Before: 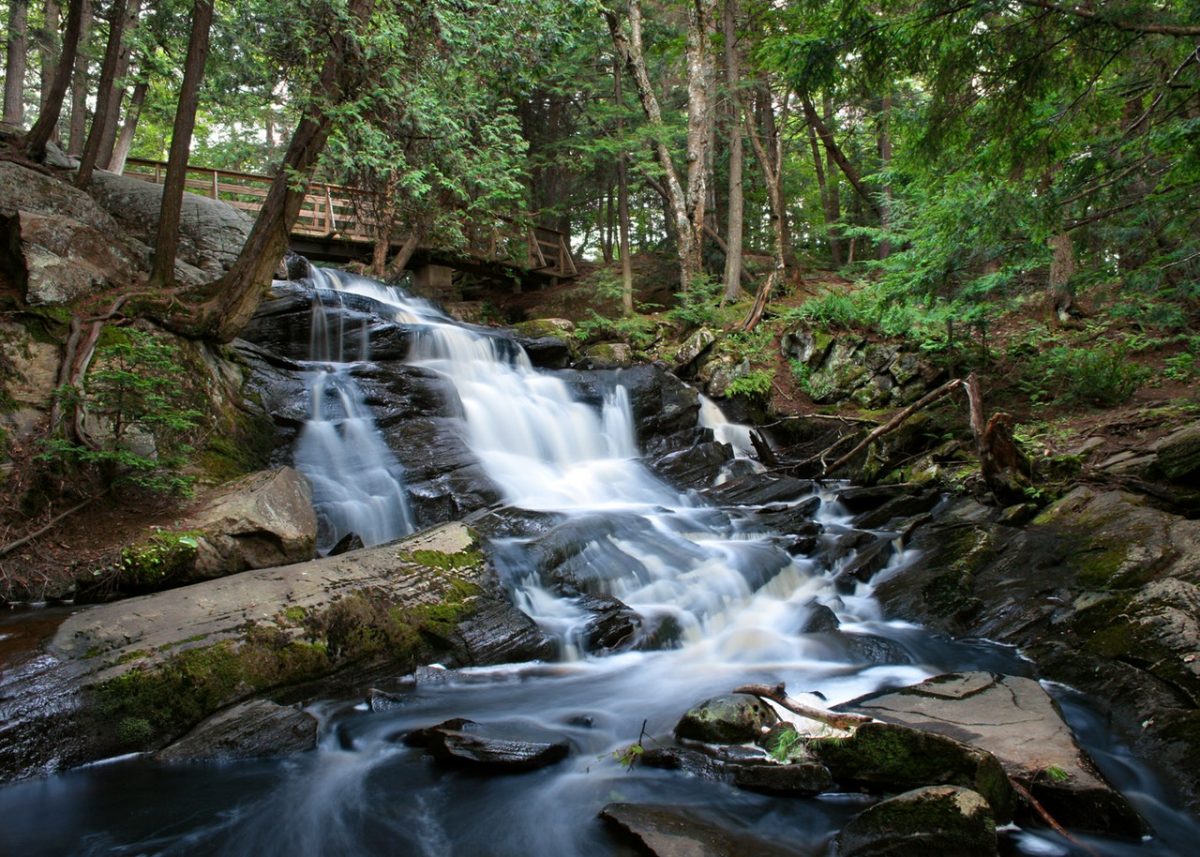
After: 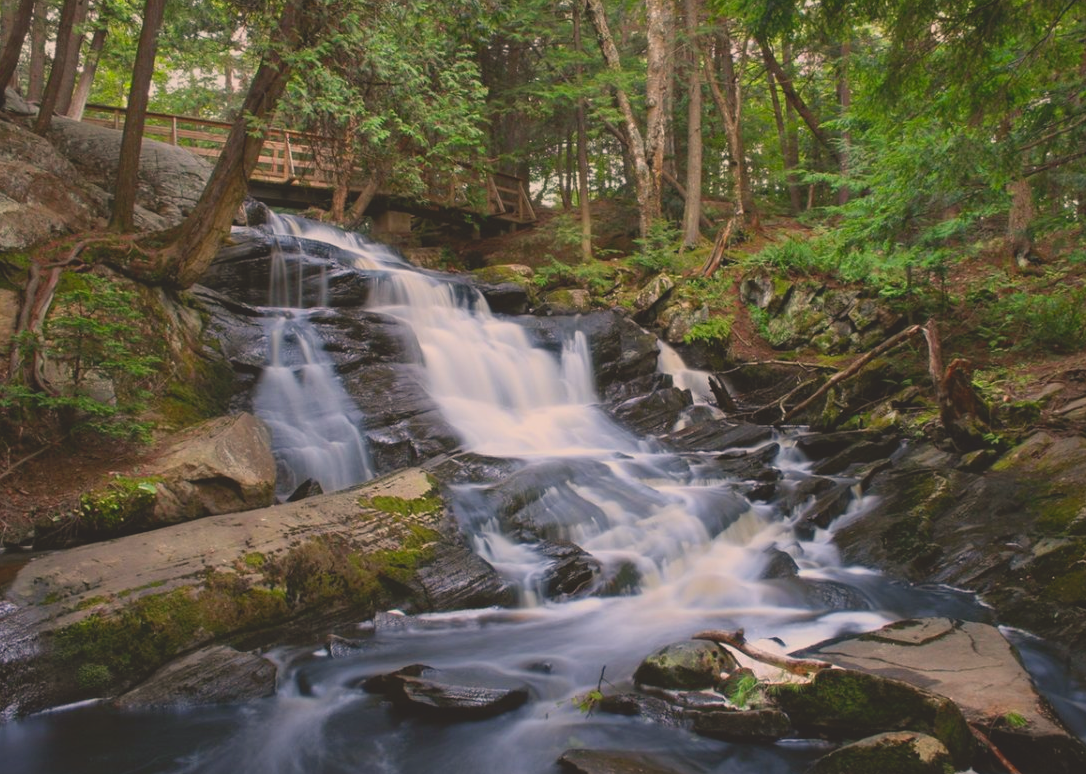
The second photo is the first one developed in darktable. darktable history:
color correction: highlights a* 11.35, highlights b* 11.76
crop: left 3.433%, top 6.396%, right 6.038%, bottom 3.243%
contrast brightness saturation: contrast -0.3
